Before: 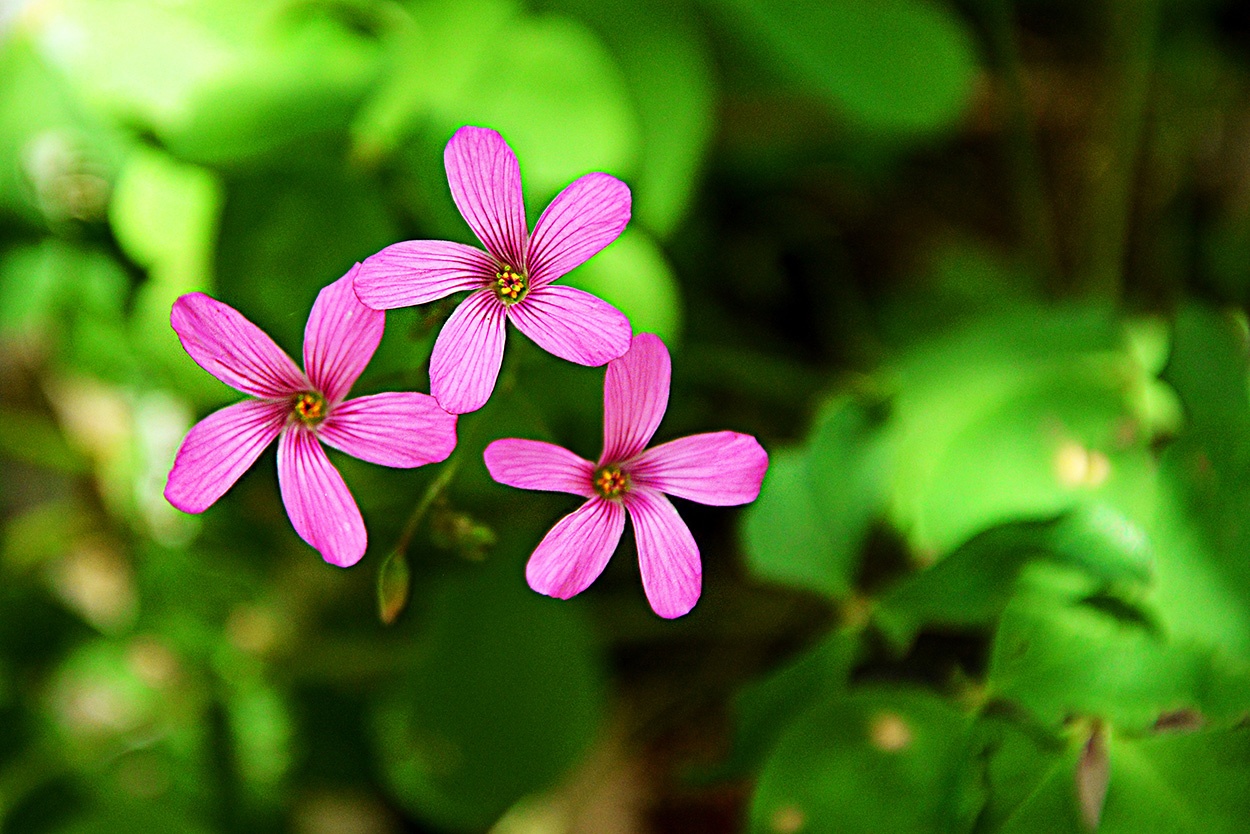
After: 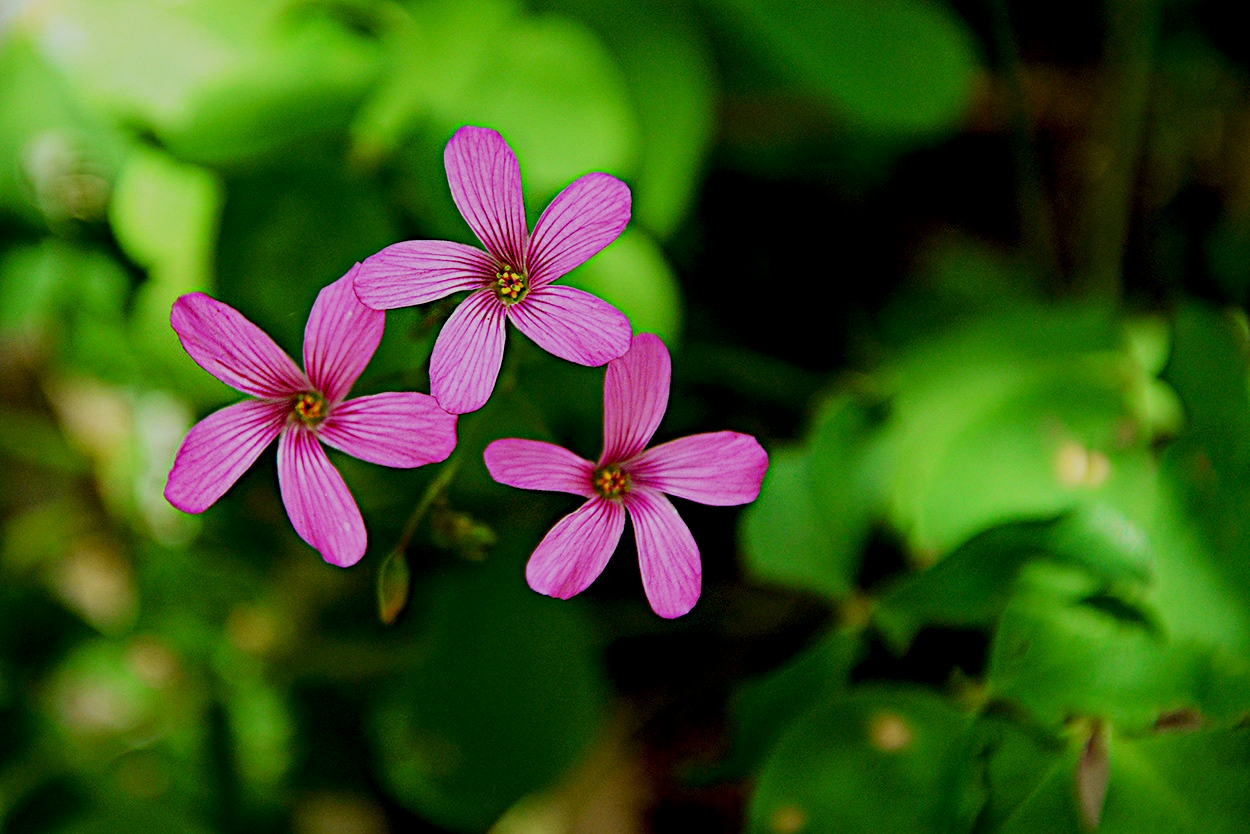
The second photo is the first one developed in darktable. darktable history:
exposure: black level correction 0.009, exposure -0.652 EV, compensate highlight preservation false
